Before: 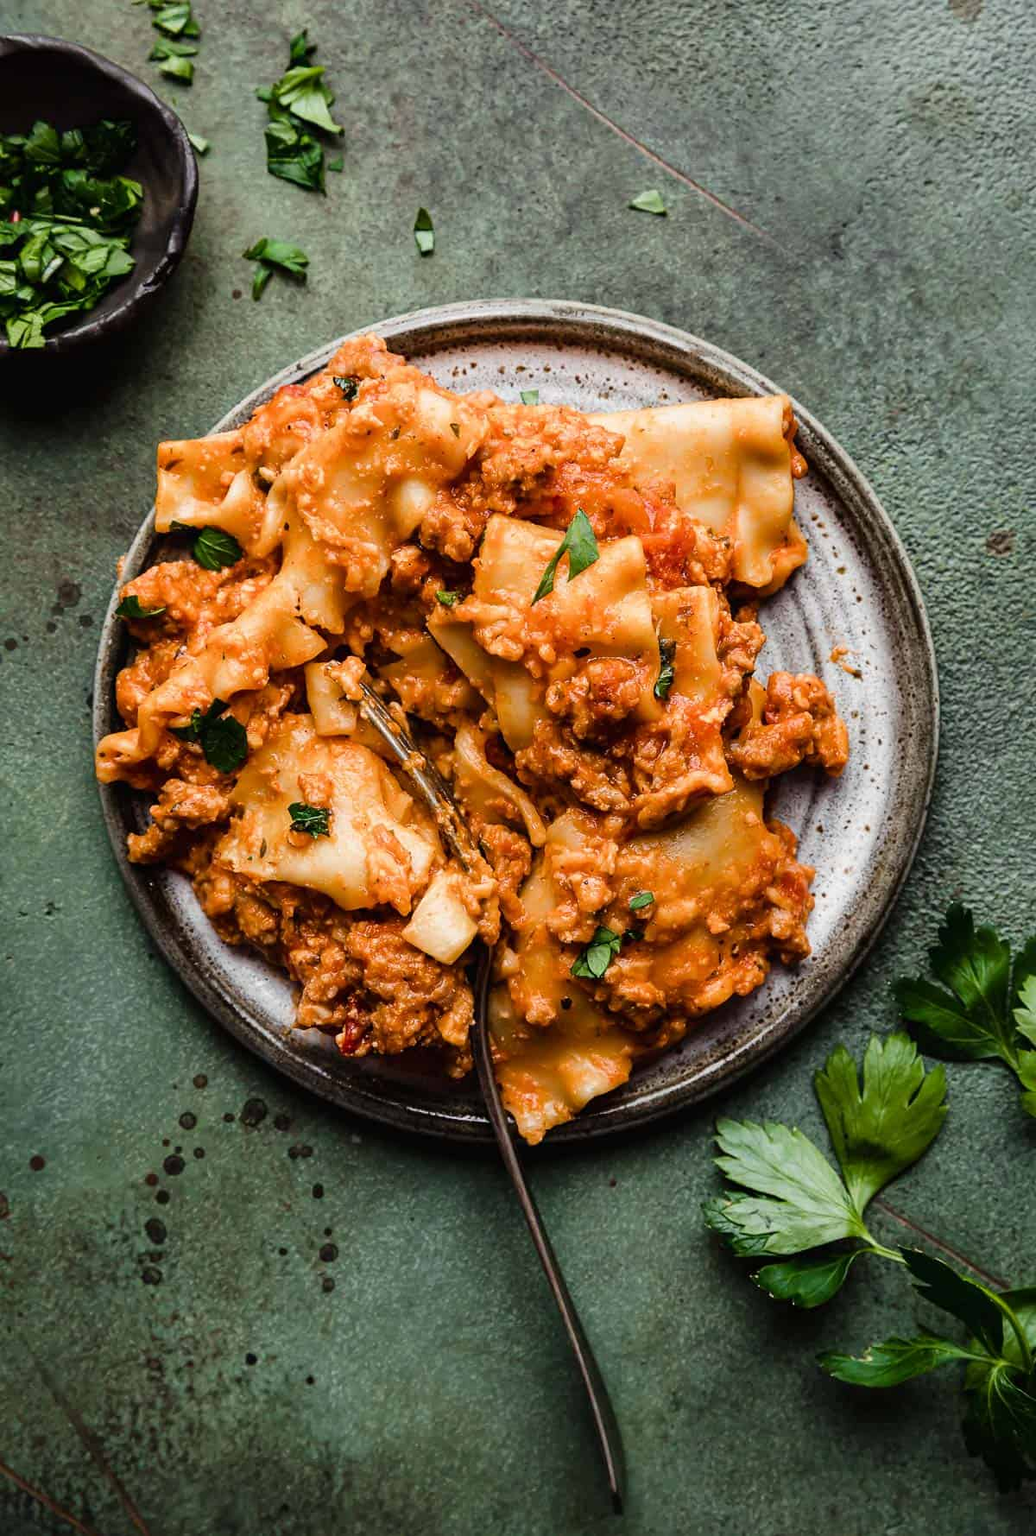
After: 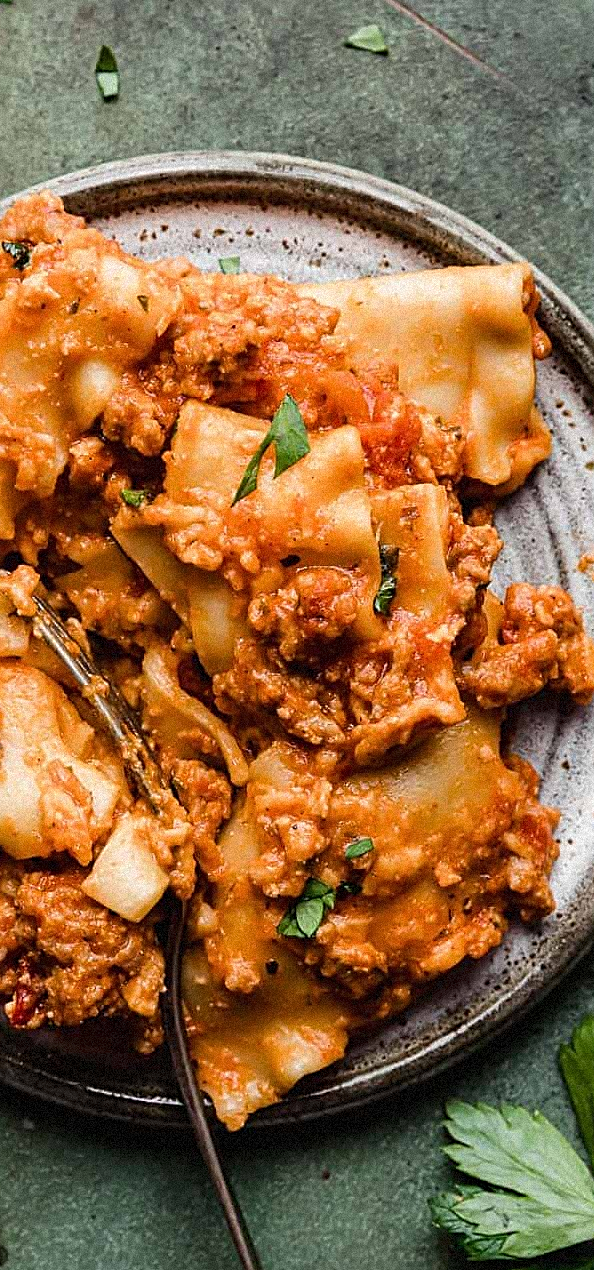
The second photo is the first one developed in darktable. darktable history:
crop: left 32.075%, top 10.976%, right 18.355%, bottom 17.596%
grain: strength 35%, mid-tones bias 0%
sharpen: radius 2.167, amount 0.381, threshold 0
